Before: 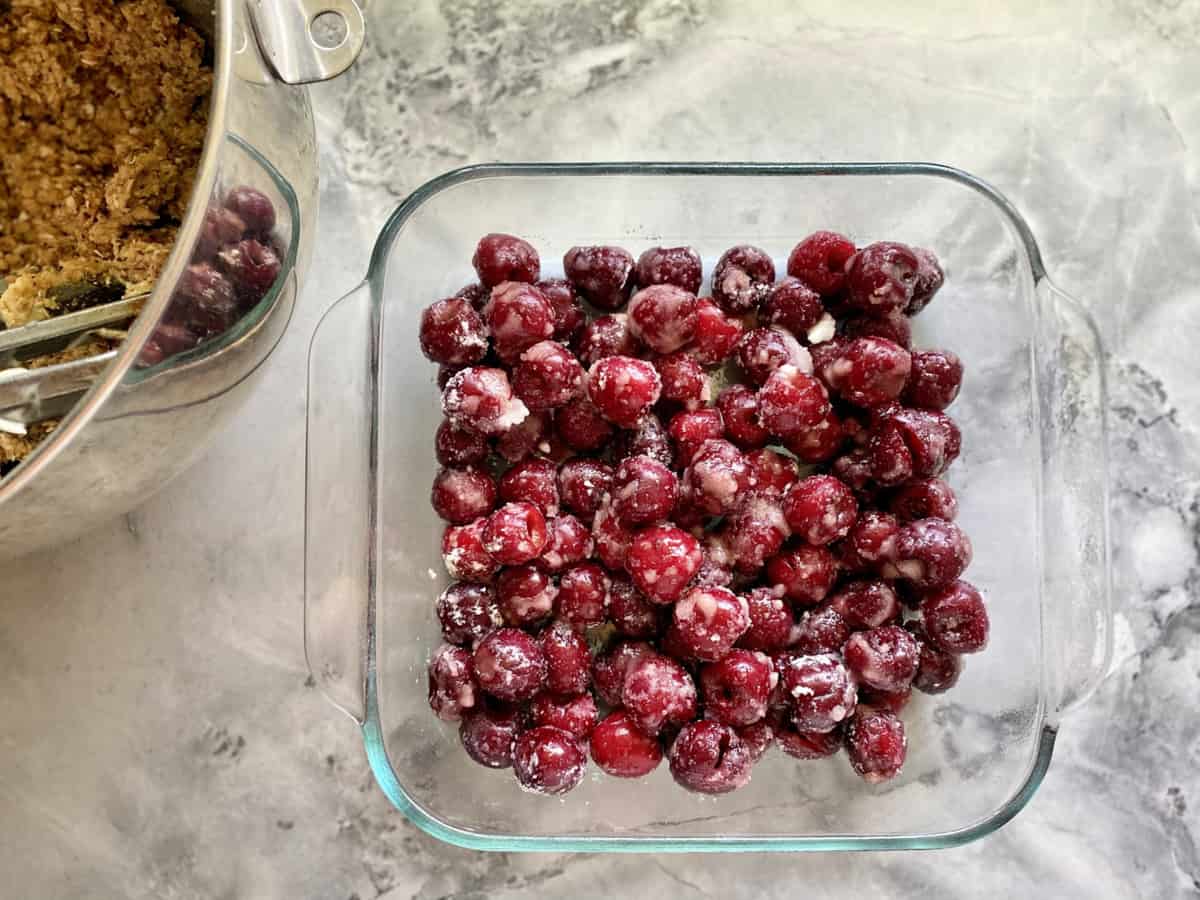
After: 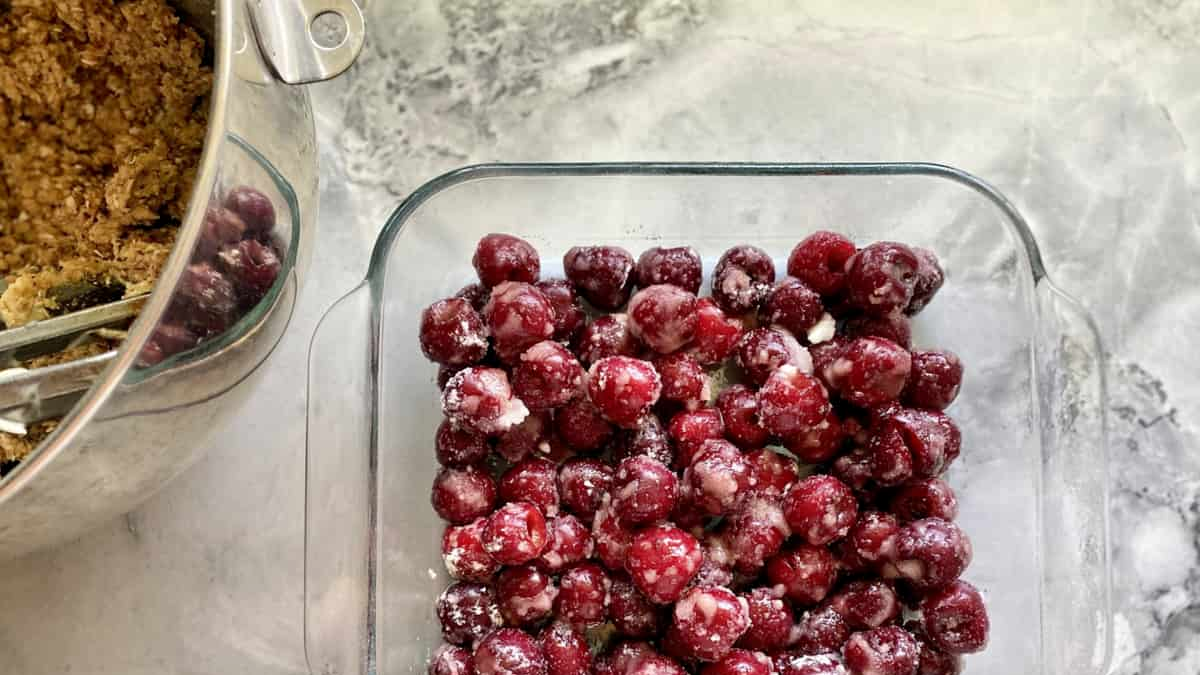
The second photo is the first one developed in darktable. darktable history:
exposure: black level correction 0.001, compensate exposure bias true, compensate highlight preservation false
crop: bottom 24.958%
tone equalizer: edges refinement/feathering 500, mask exposure compensation -1.57 EV, preserve details no
